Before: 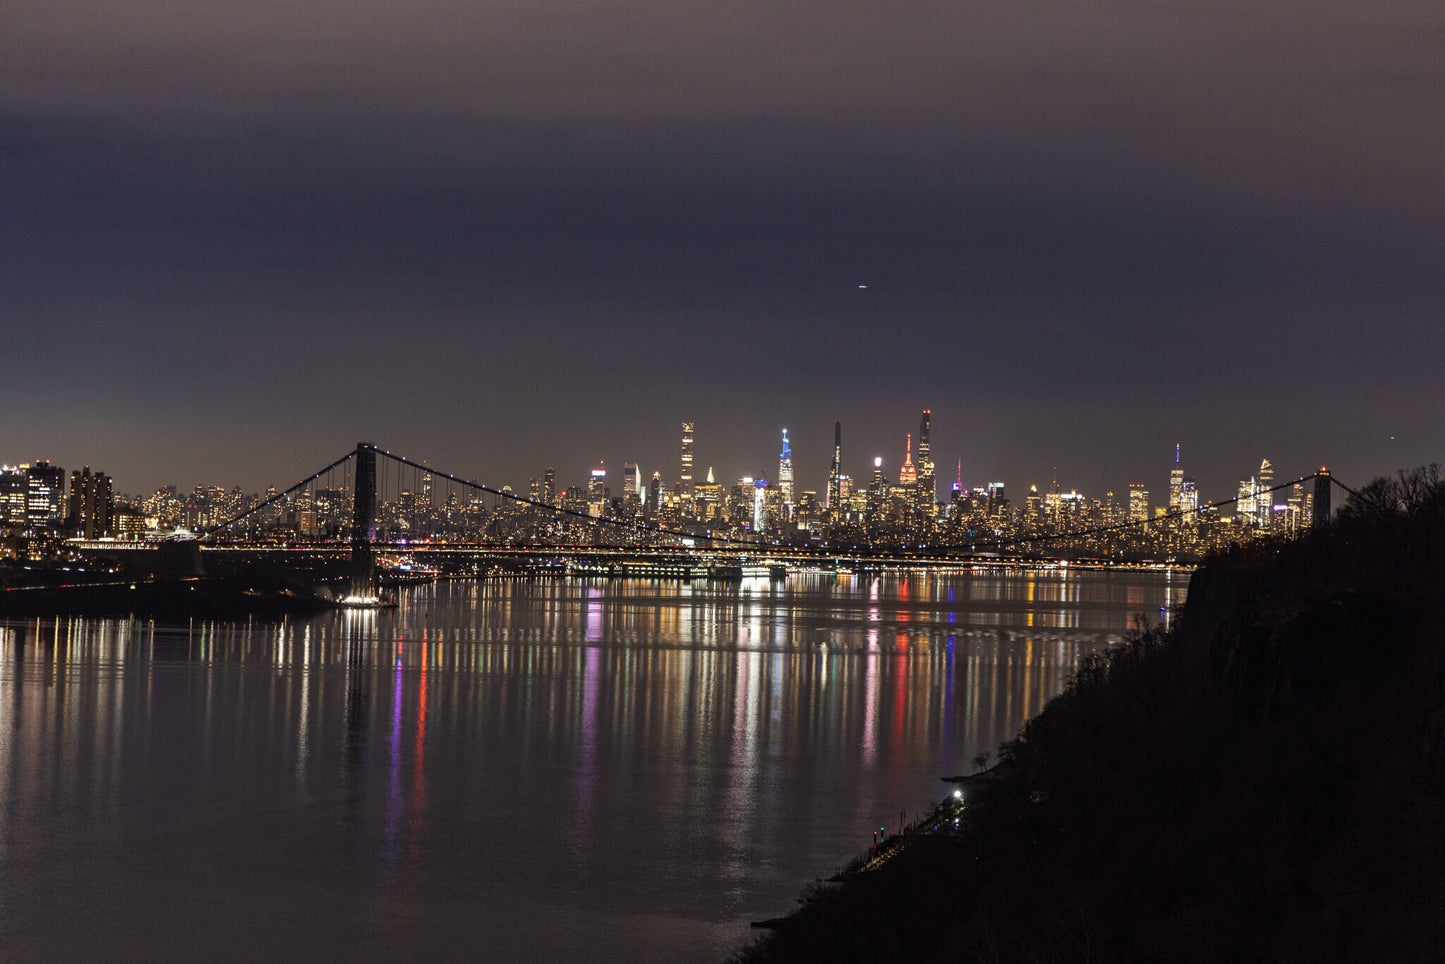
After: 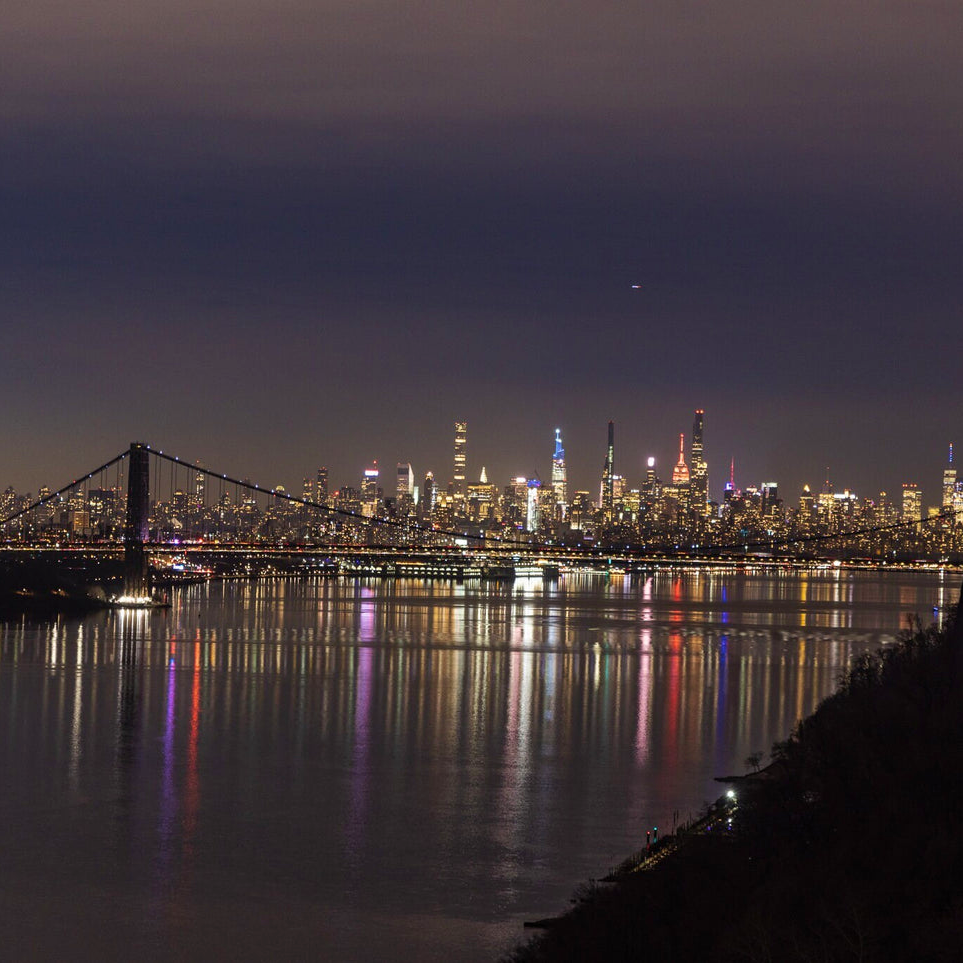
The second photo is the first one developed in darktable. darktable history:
crop and rotate: left 15.754%, right 17.579%
velvia: on, module defaults
